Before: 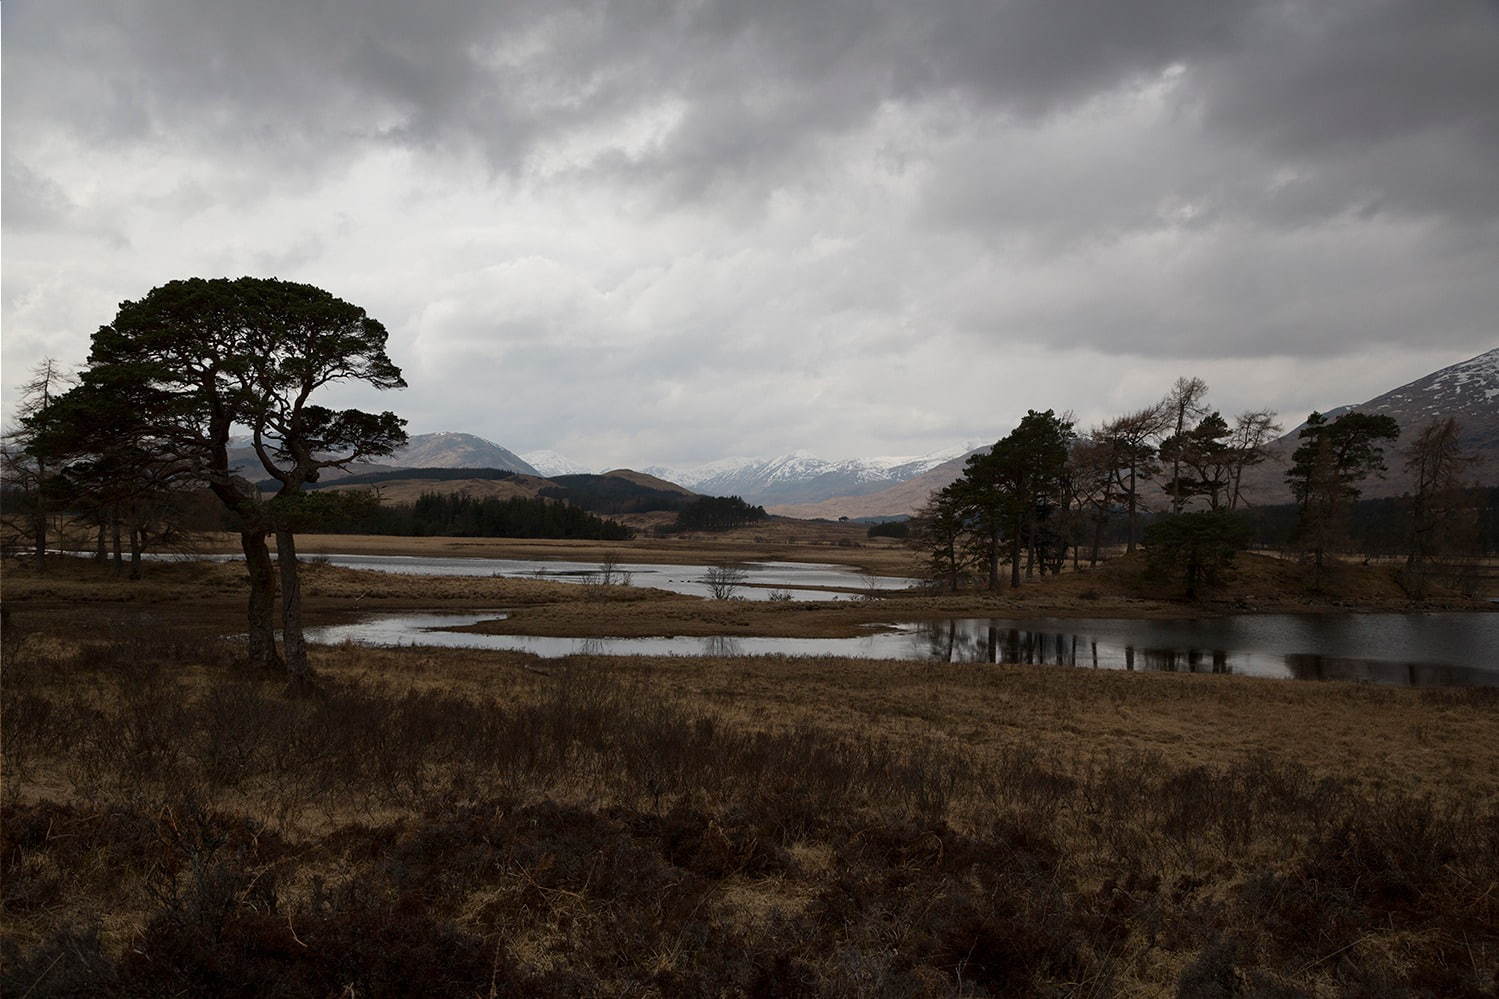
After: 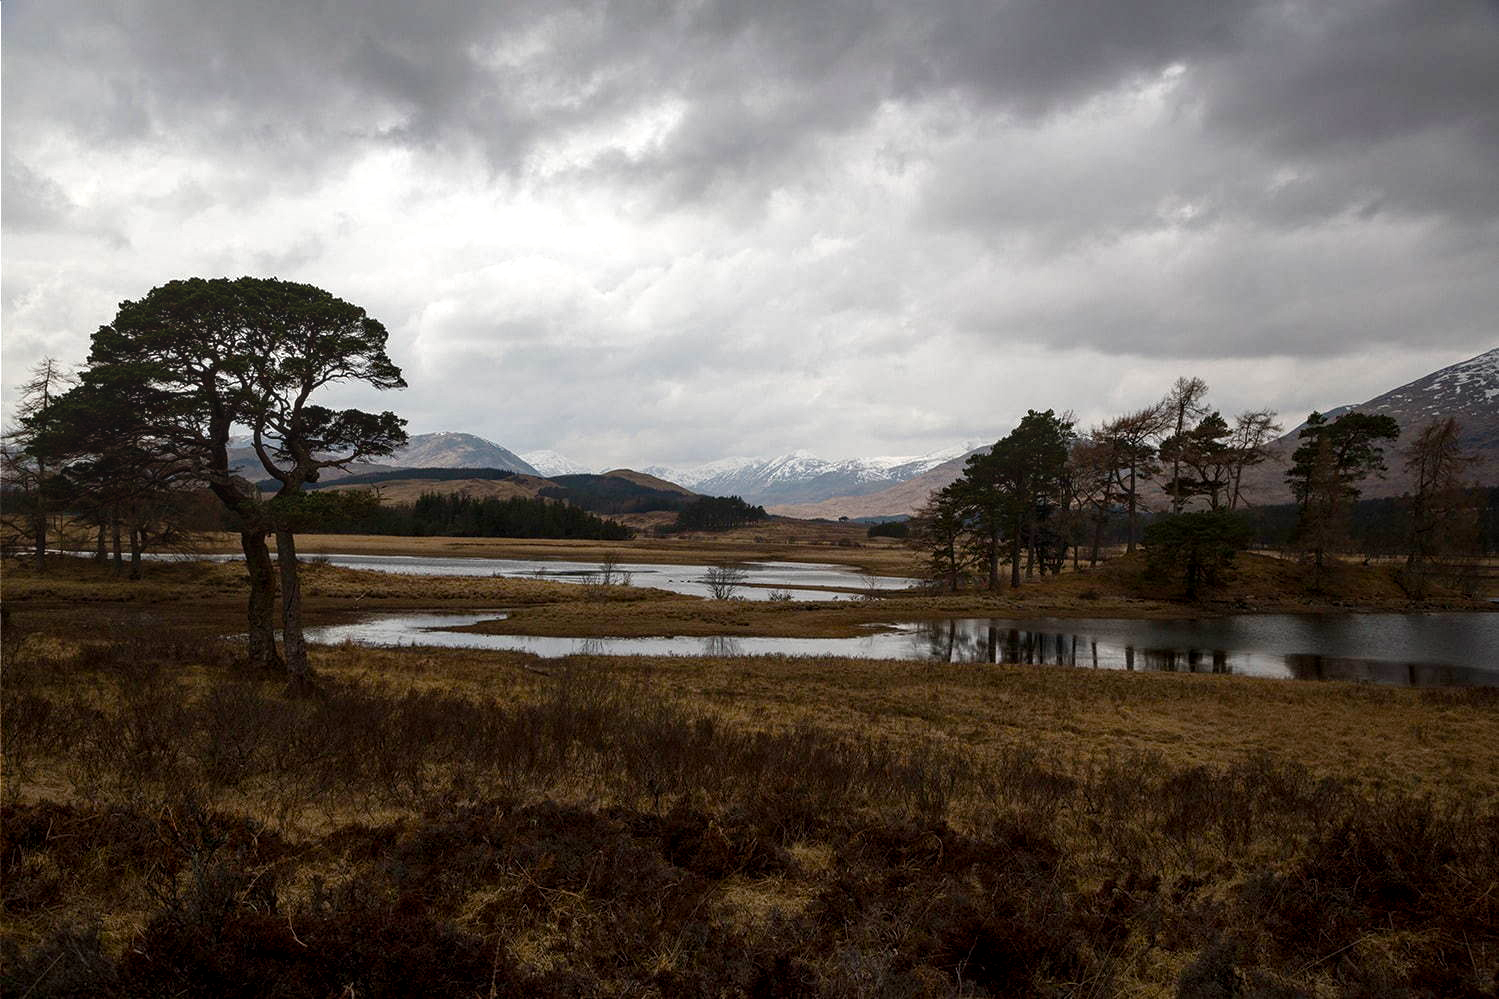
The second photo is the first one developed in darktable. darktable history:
color balance rgb: perceptual saturation grading › global saturation 20%, perceptual saturation grading › highlights -49.777%, perceptual saturation grading › shadows 25.201%, perceptual brilliance grading › highlights 10.052%, perceptual brilliance grading › mid-tones 4.672%, global vibrance 20%
local contrast: on, module defaults
